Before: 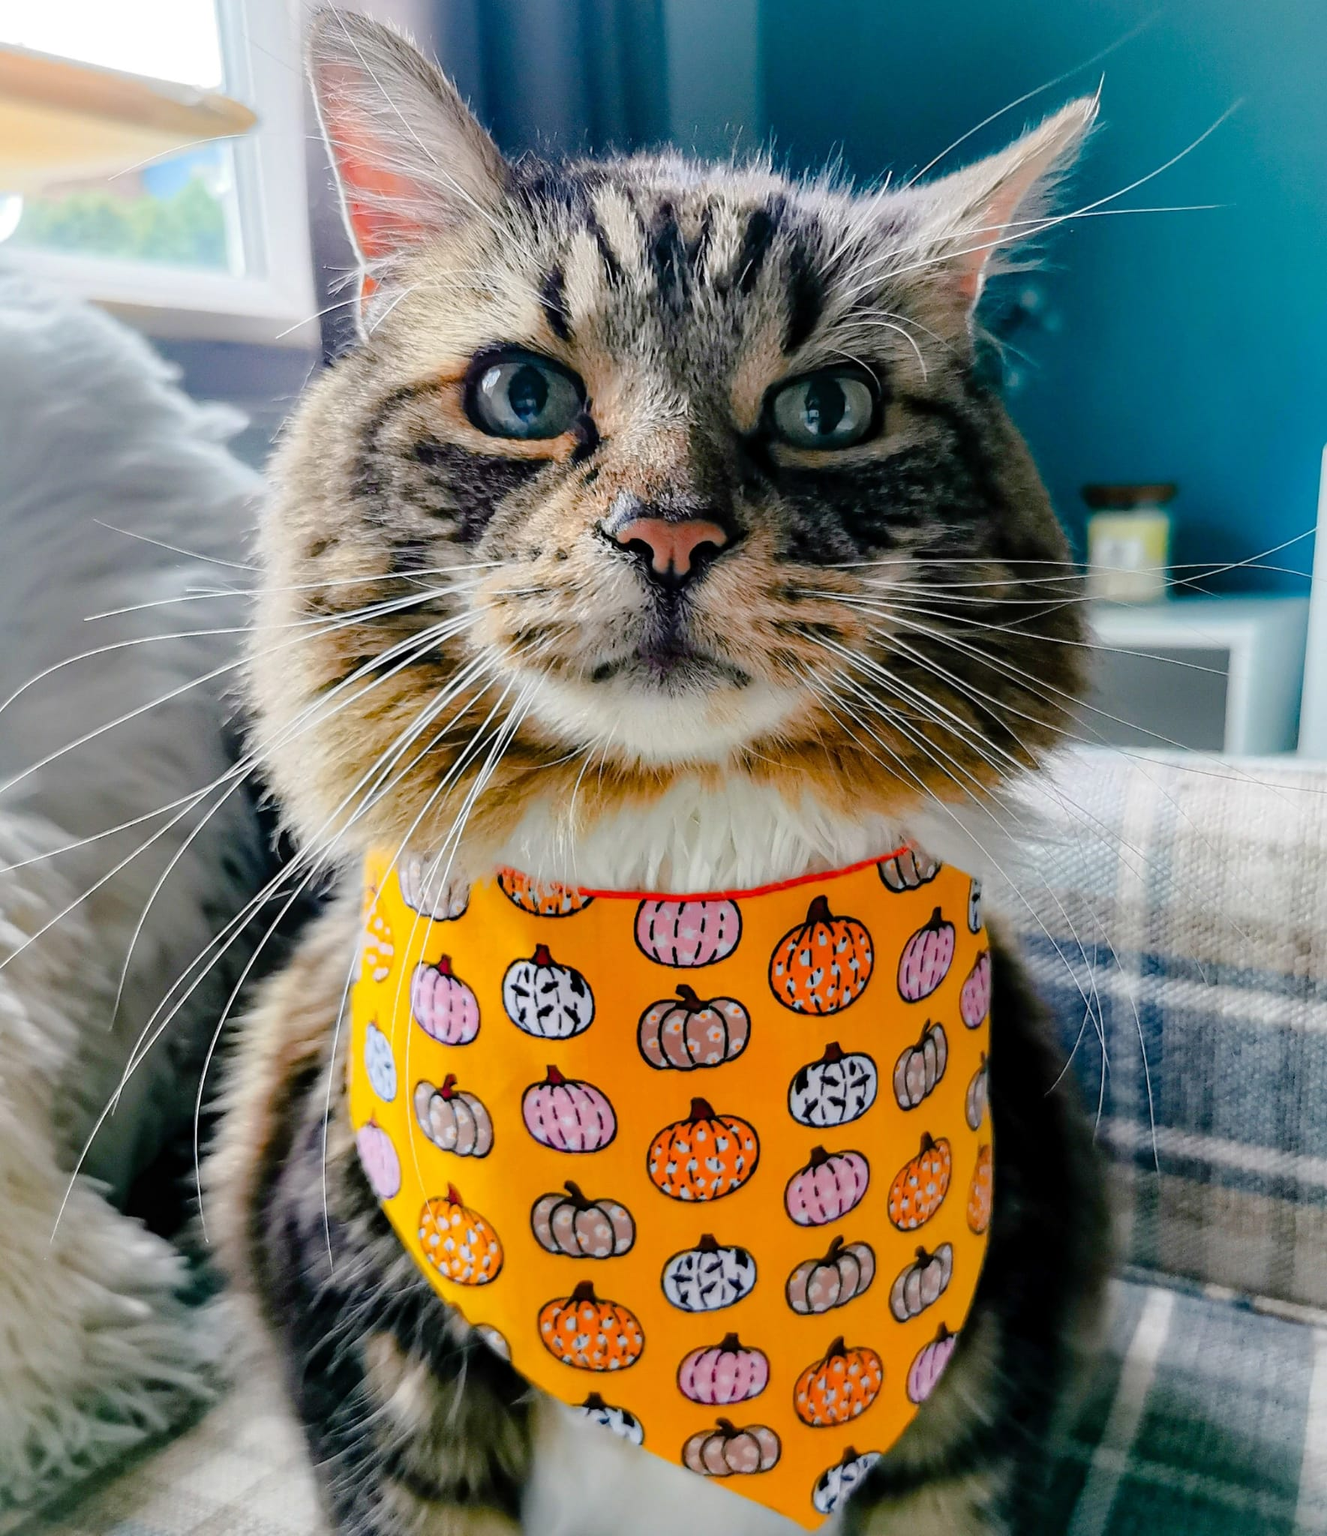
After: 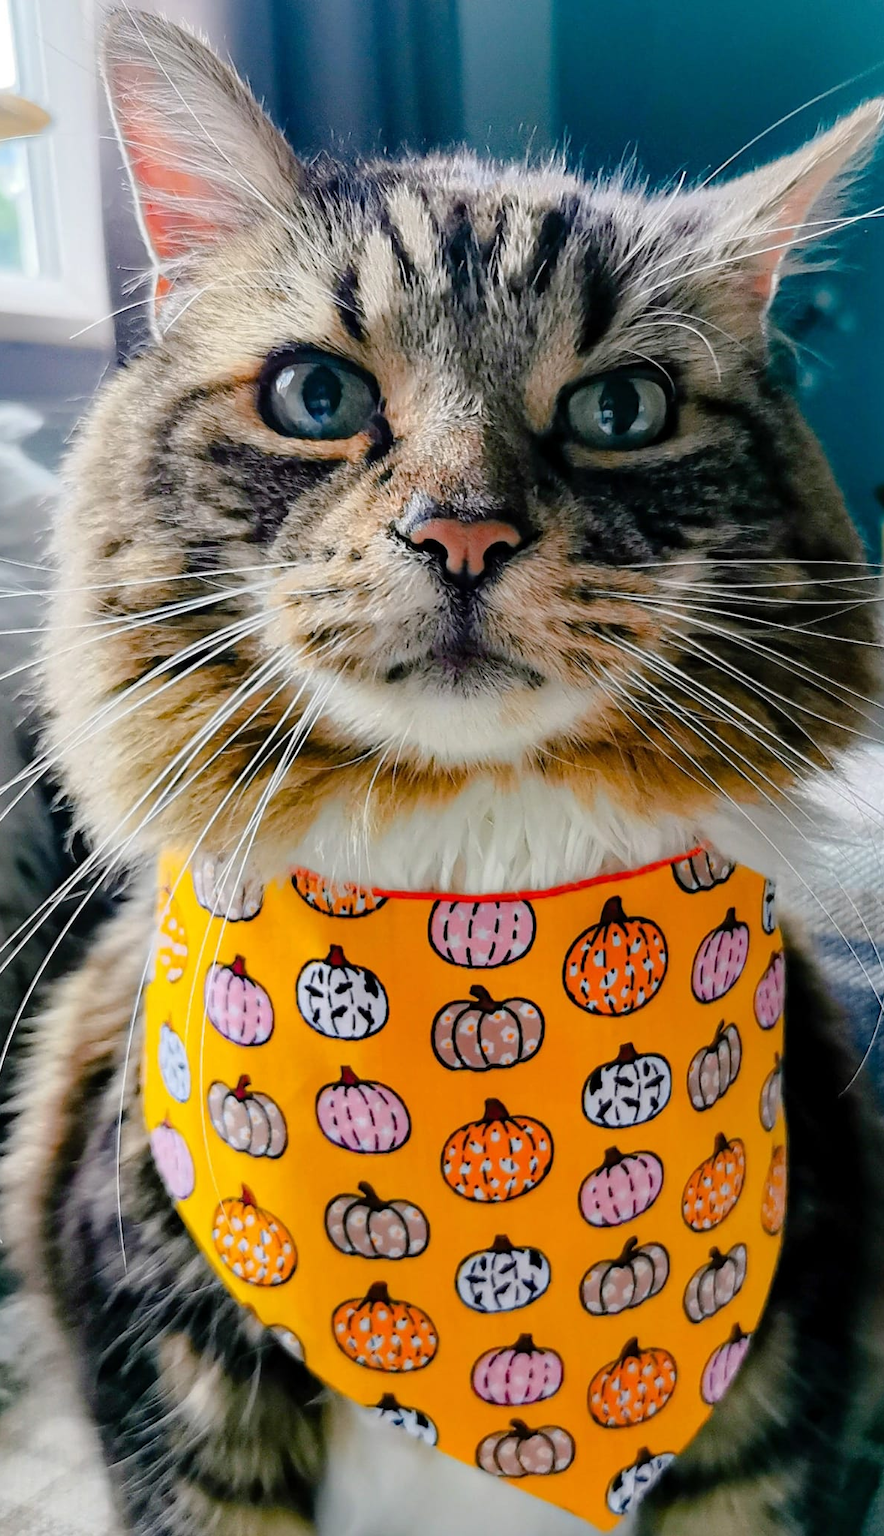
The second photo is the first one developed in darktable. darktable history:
crop and rotate: left 15.597%, right 17.706%
